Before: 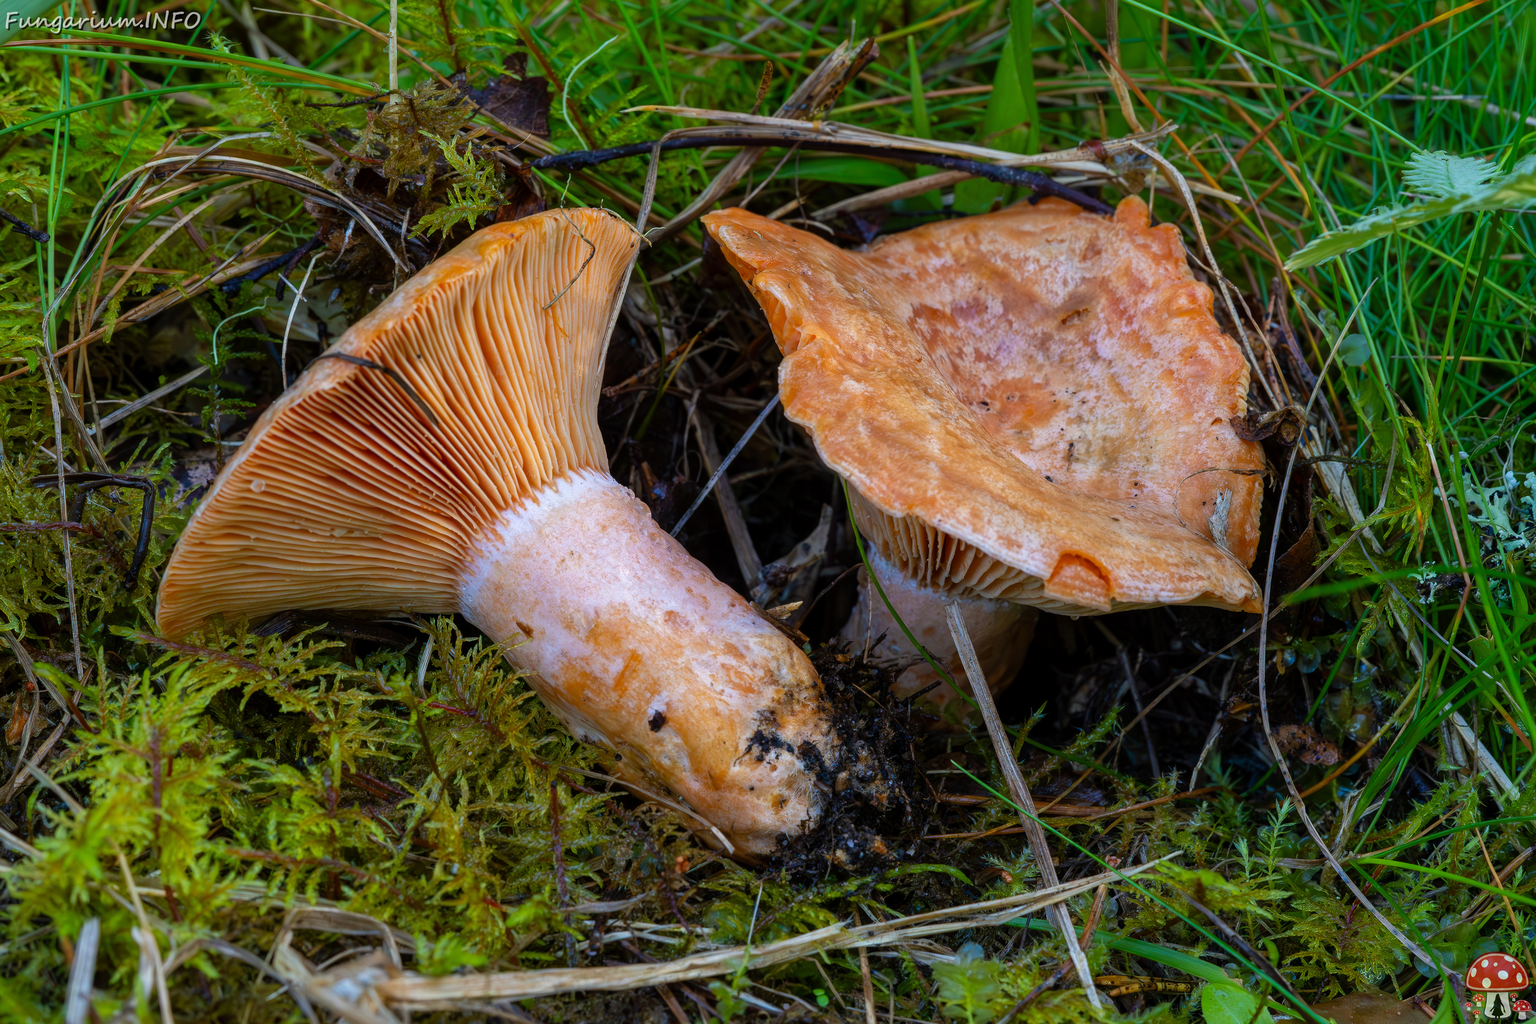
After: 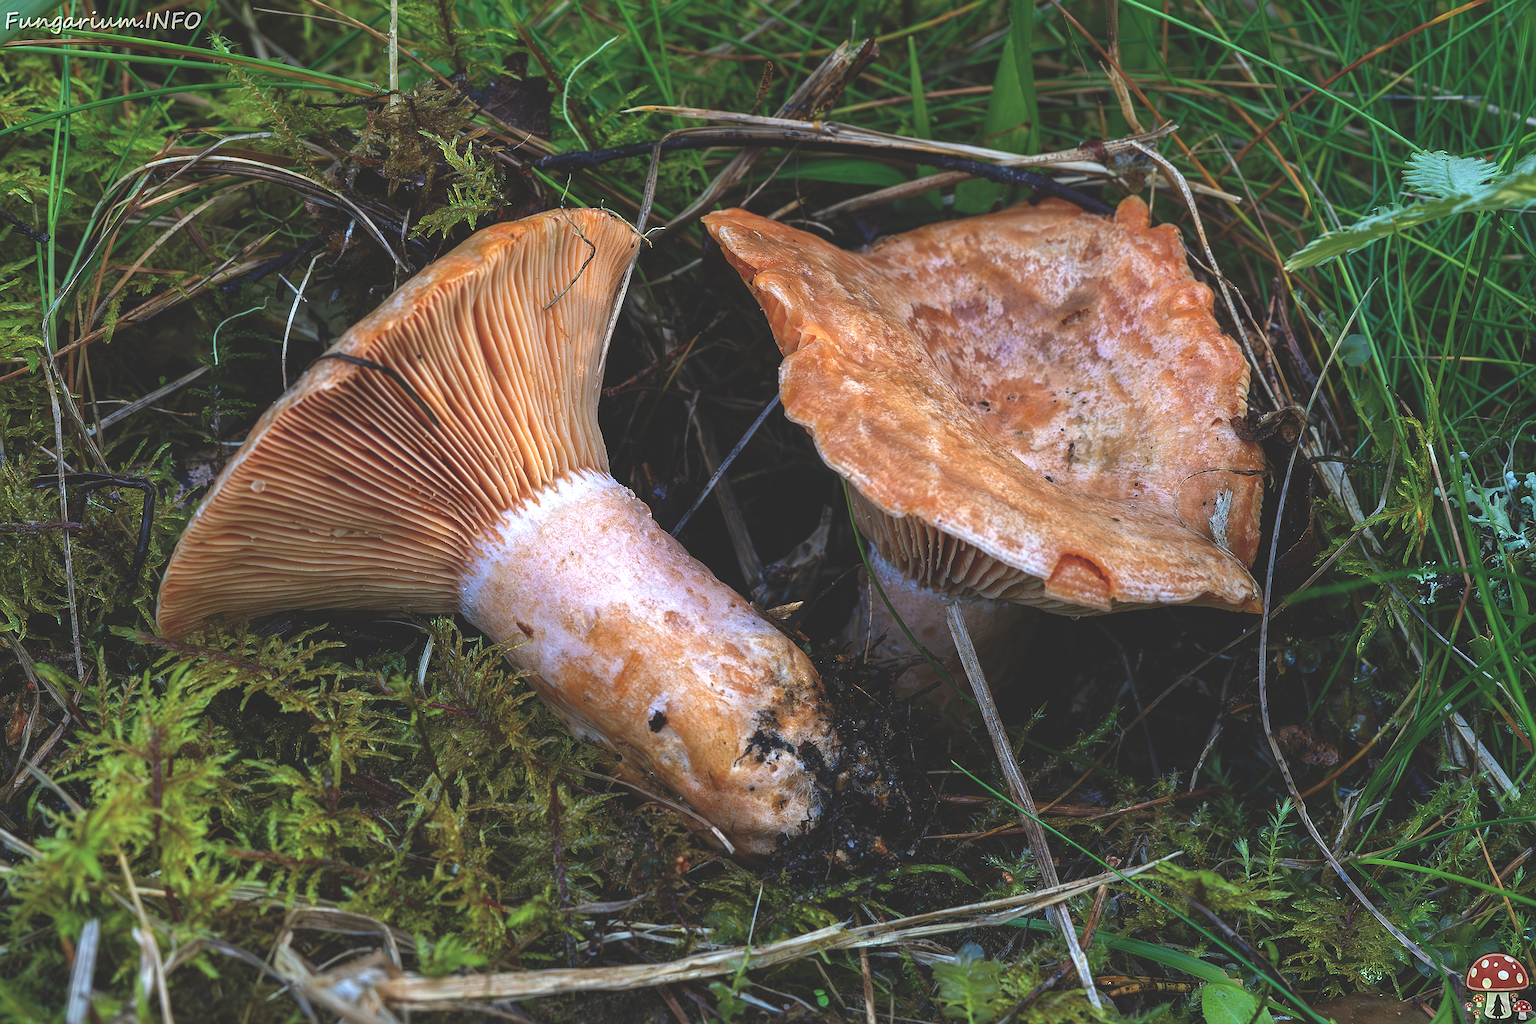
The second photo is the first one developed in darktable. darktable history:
rgb curve: curves: ch0 [(0, 0.186) (0.314, 0.284) (0.775, 0.708) (1, 1)], compensate middle gray true, preserve colors none
sharpen: on, module defaults
contrast brightness saturation: contrast 0.06, brightness -0.01, saturation -0.23
exposure: exposure 0.485 EV, compensate highlight preservation false
